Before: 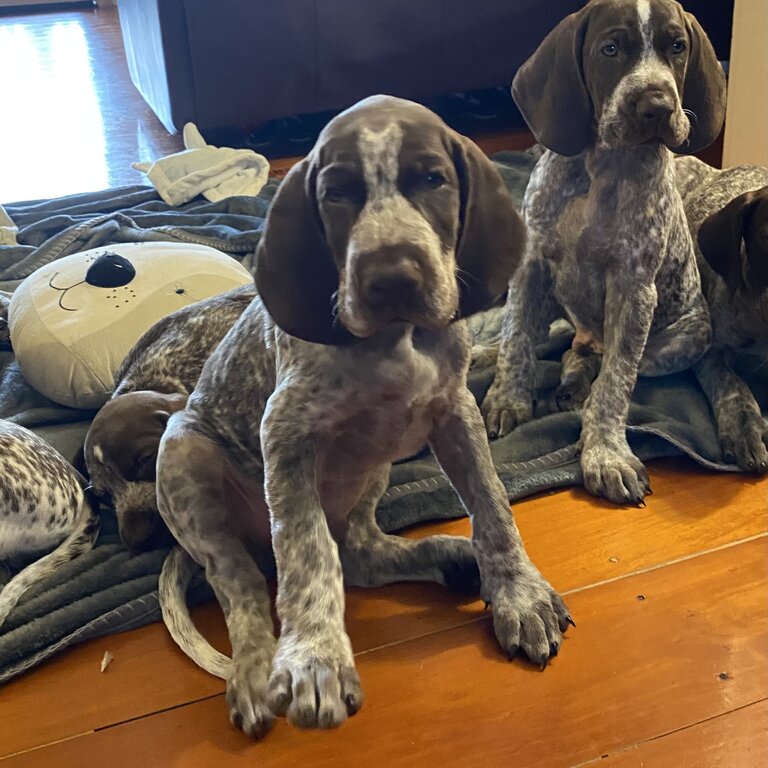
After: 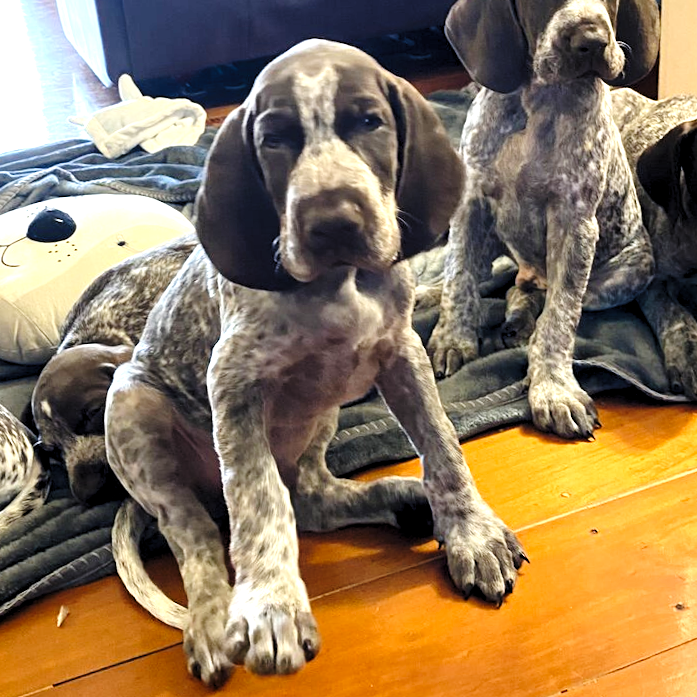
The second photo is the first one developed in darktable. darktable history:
crop and rotate: angle 2.24°, left 5.641%, top 5.676%
tone curve: curves: ch0 [(0, 0) (0.003, 0.015) (0.011, 0.019) (0.025, 0.026) (0.044, 0.041) (0.069, 0.057) (0.1, 0.085) (0.136, 0.116) (0.177, 0.158) (0.224, 0.215) (0.277, 0.286) (0.335, 0.367) (0.399, 0.452) (0.468, 0.534) (0.543, 0.612) (0.623, 0.698) (0.709, 0.775) (0.801, 0.858) (0.898, 0.928) (1, 1)], preserve colors none
levels: levels [0.062, 0.494, 0.925]
exposure: exposure 0.606 EV, compensate highlight preservation false
